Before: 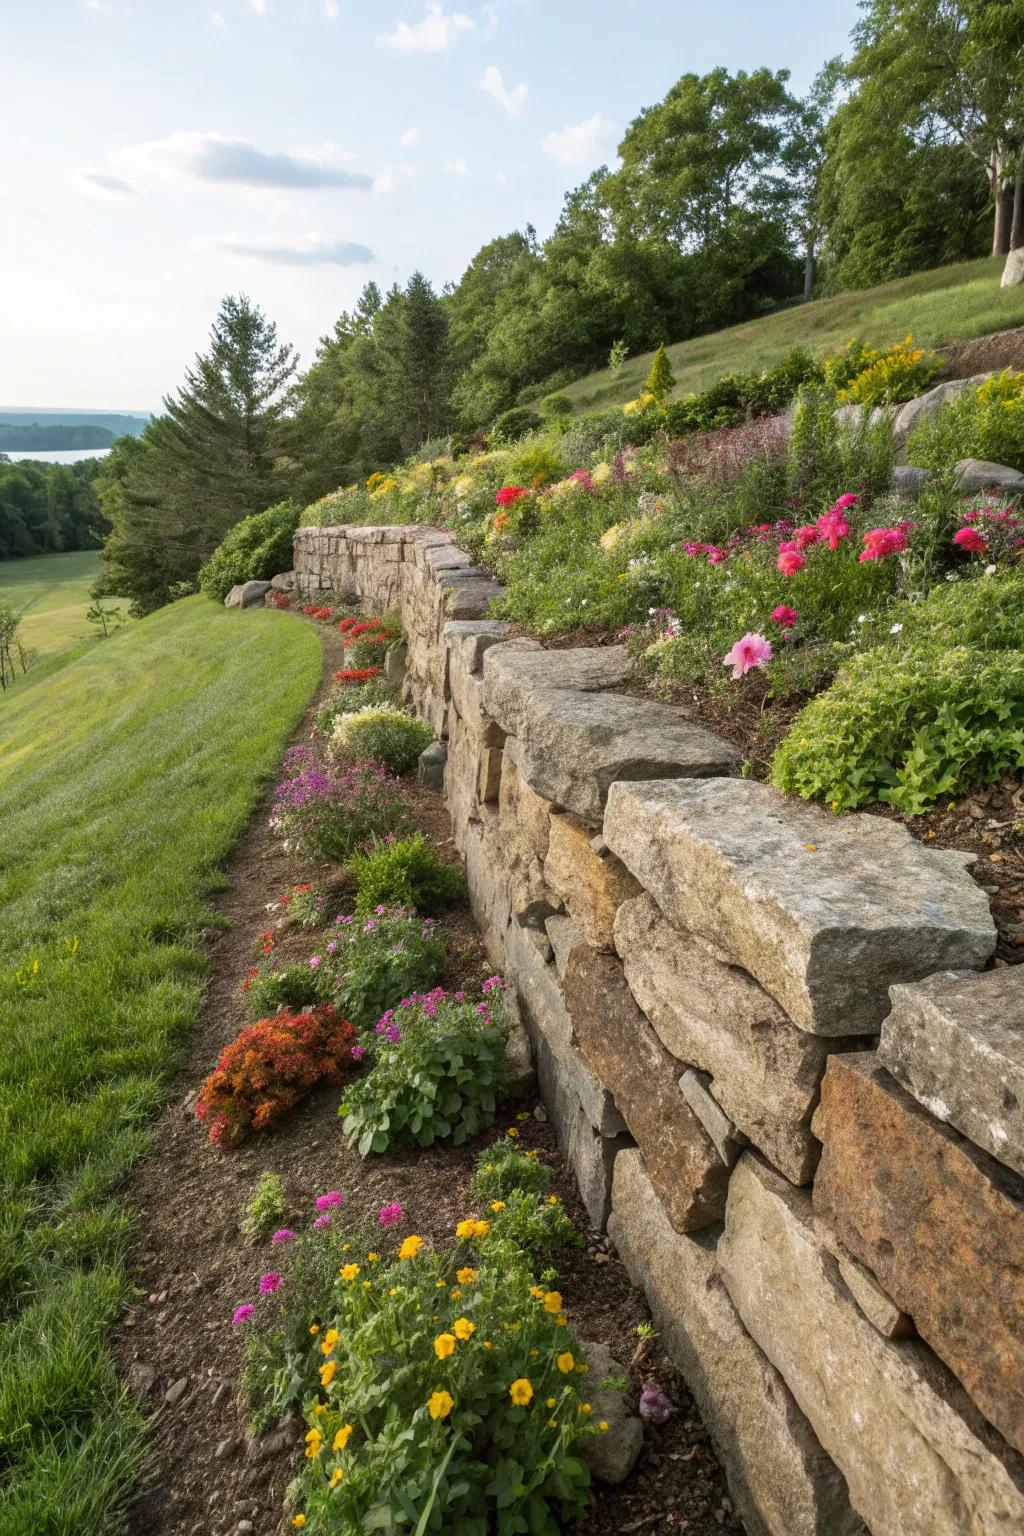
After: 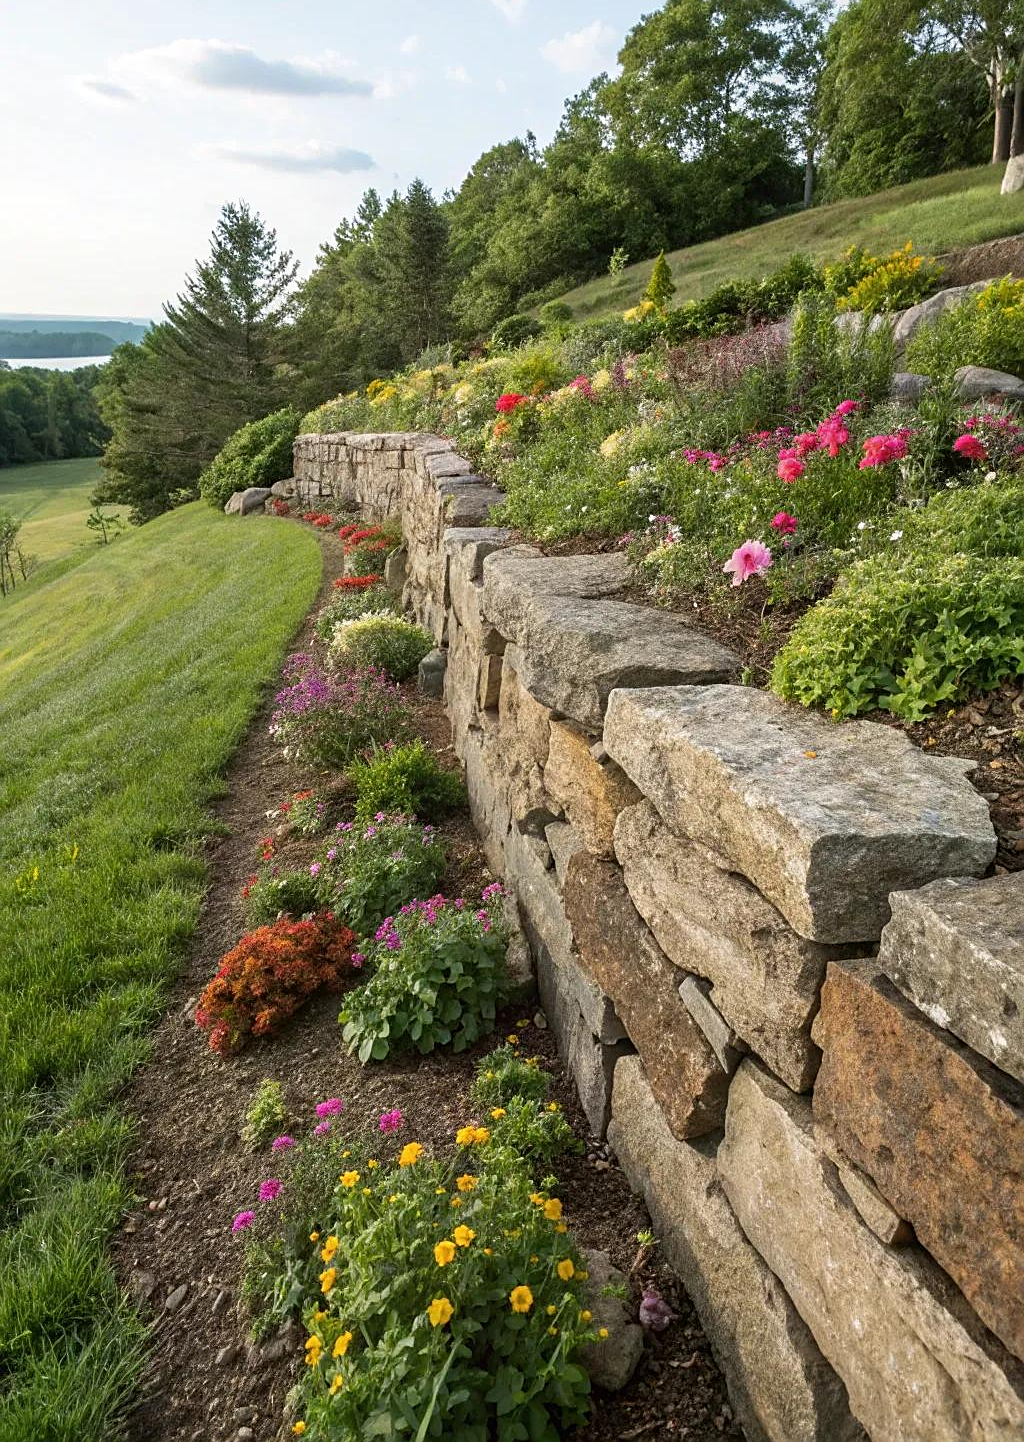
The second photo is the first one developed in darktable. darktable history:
crop and rotate: top 6.085%
sharpen: on, module defaults
